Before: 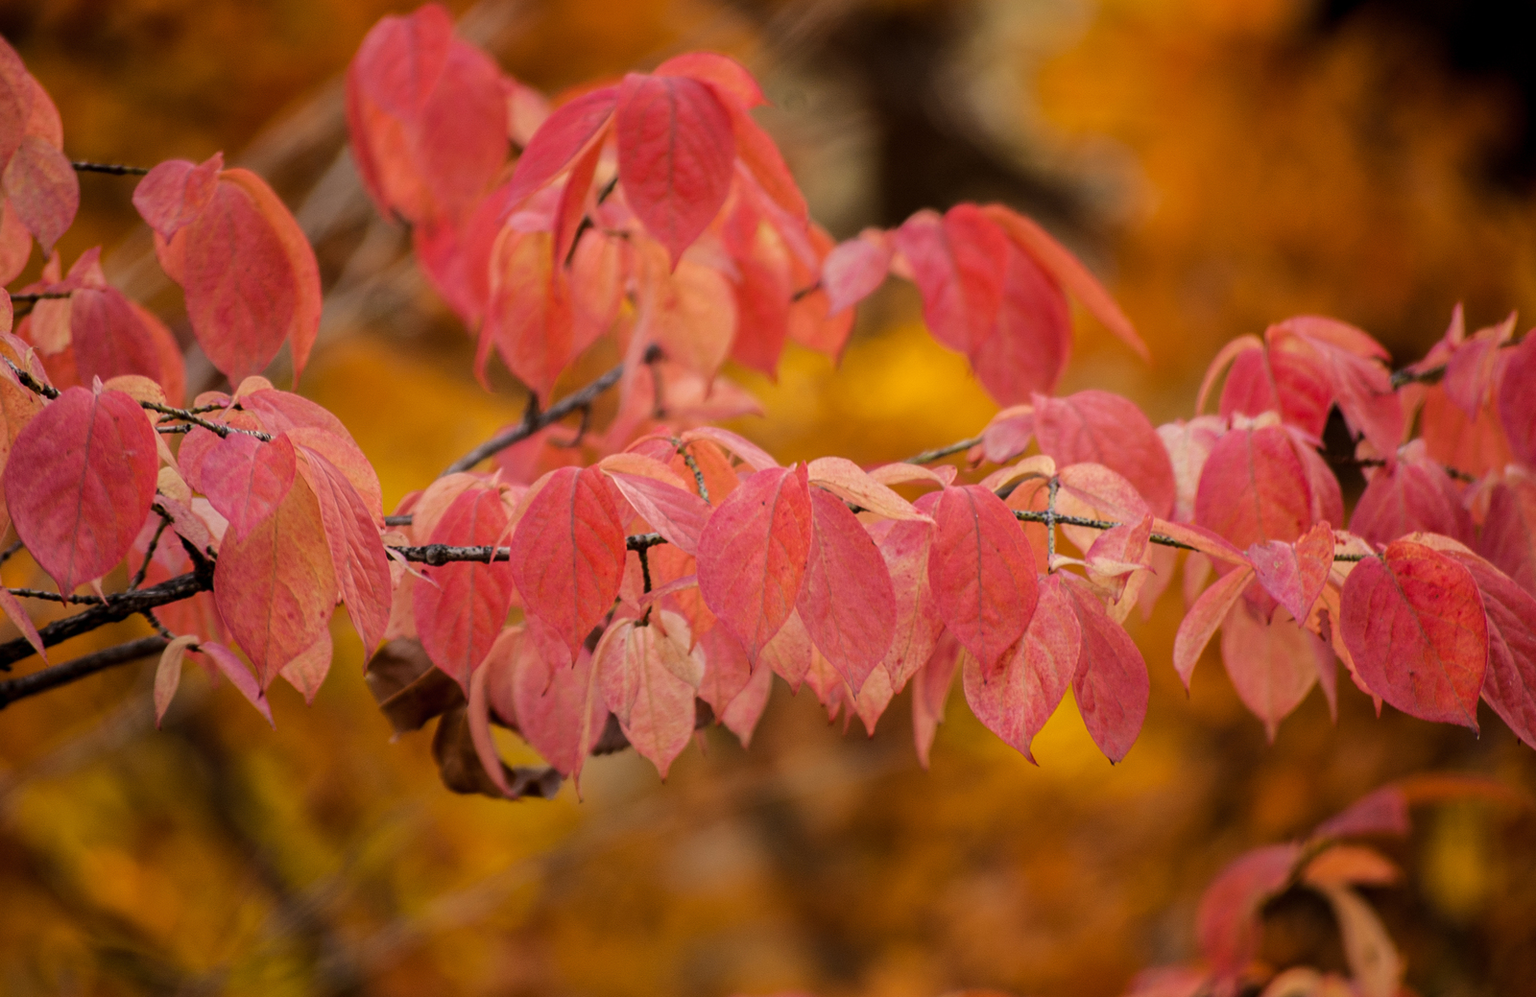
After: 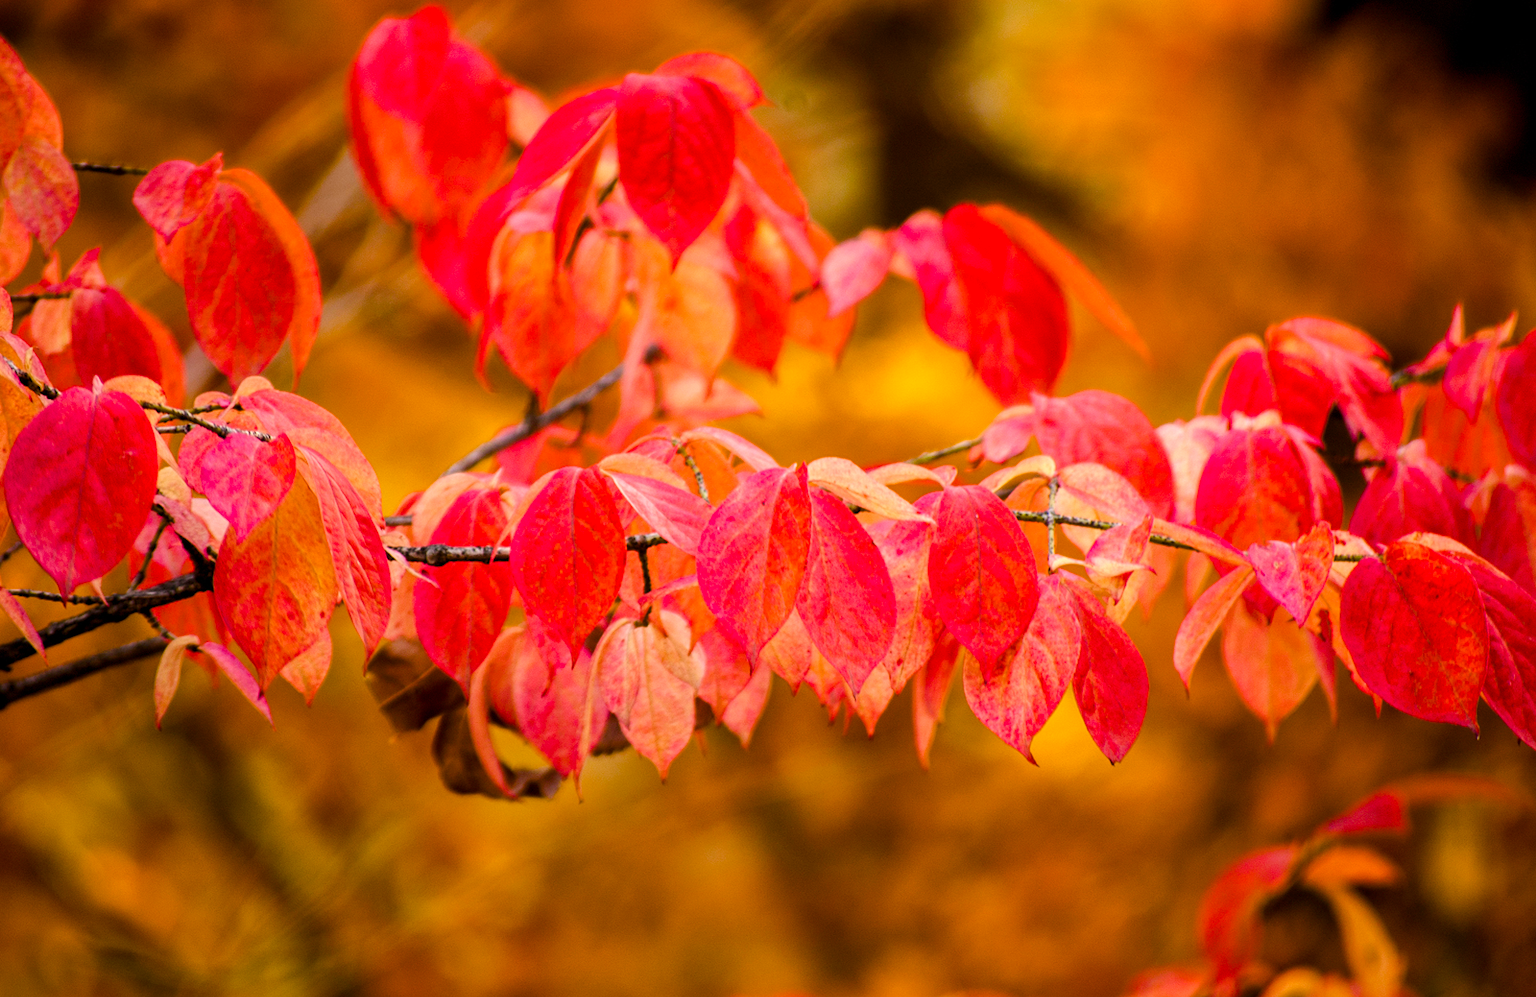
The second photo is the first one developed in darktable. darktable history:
color balance rgb: perceptual saturation grading › global saturation 40.911%, perceptual saturation grading › highlights -25.529%, perceptual saturation grading › mid-tones 35.697%, perceptual saturation grading › shadows 35.289%, global vibrance 20%
exposure: exposure 0.609 EV, compensate highlight preservation false
